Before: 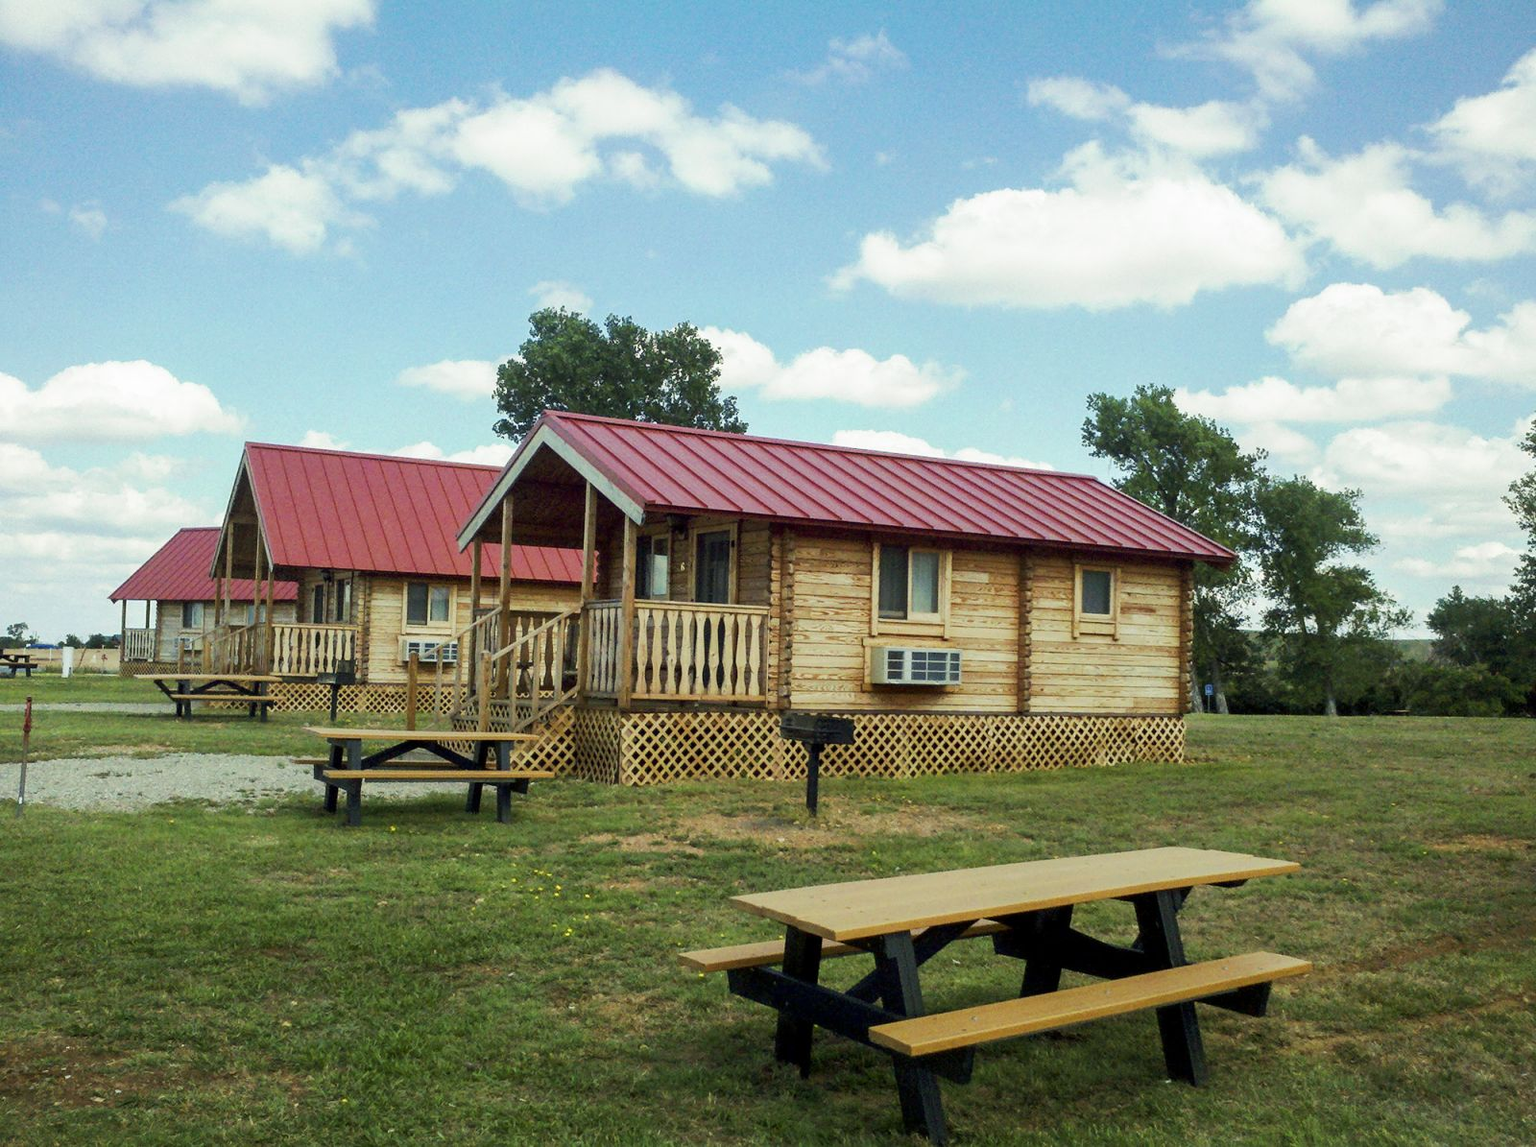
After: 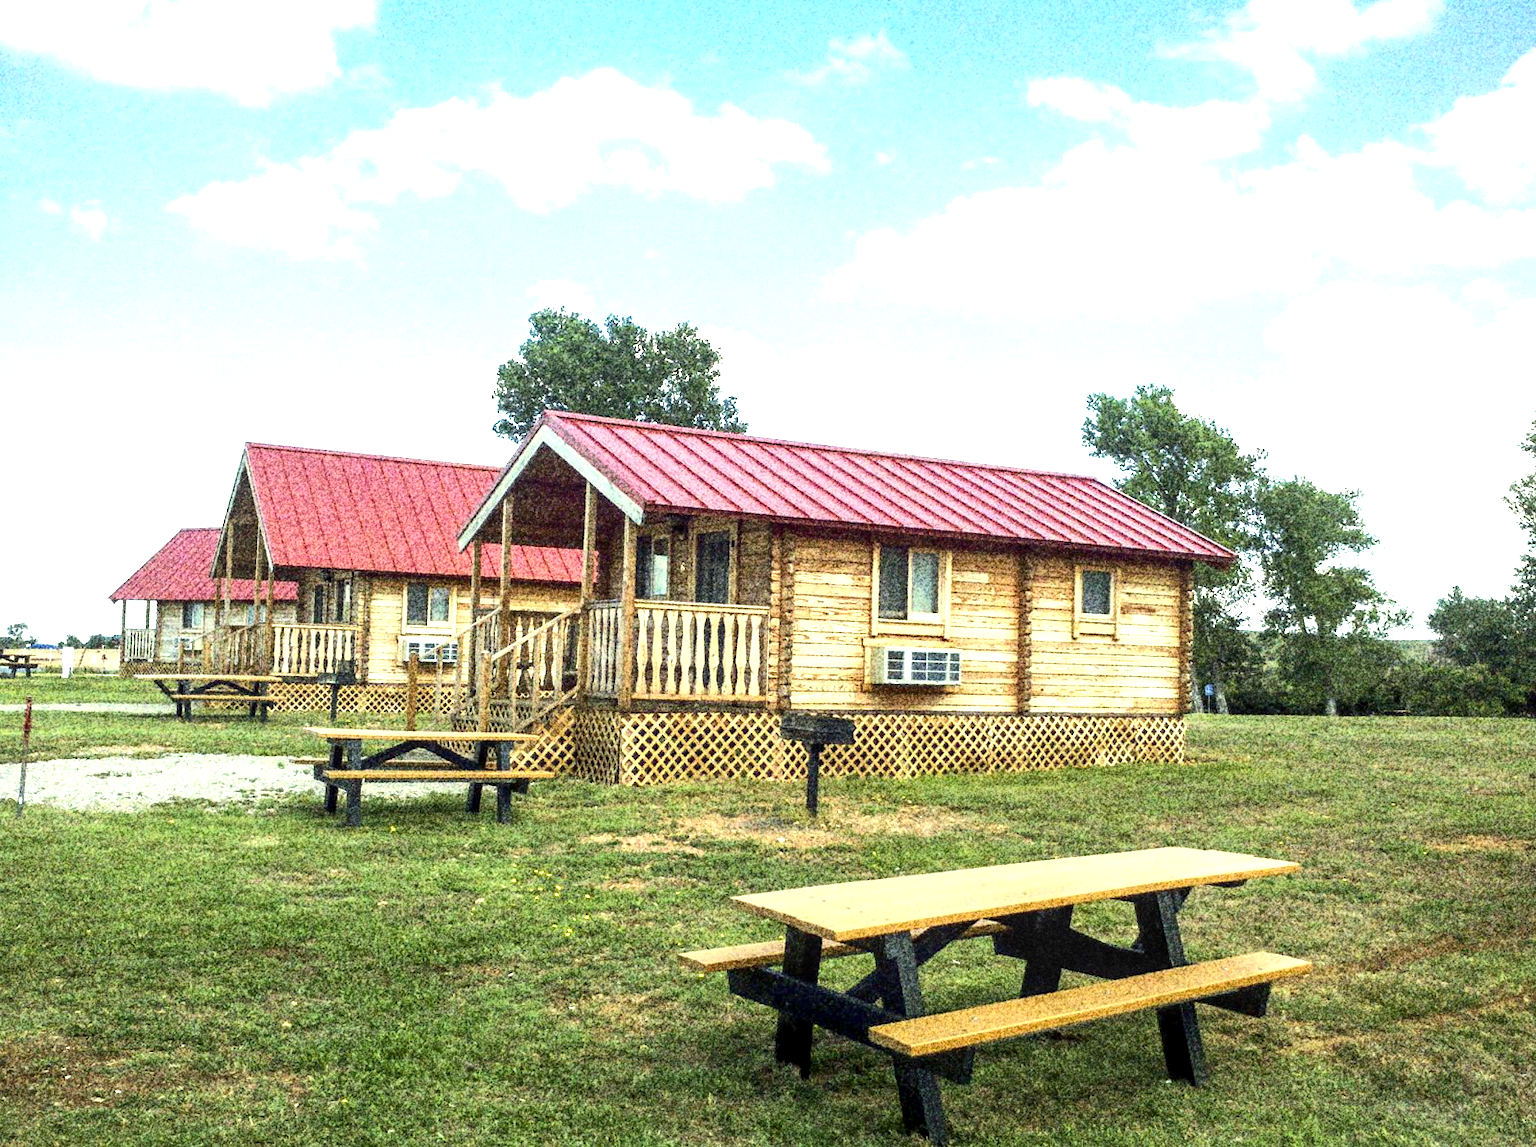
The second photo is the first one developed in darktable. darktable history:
grain: coarseness 30.02 ISO, strength 100%
local contrast: detail 130%
exposure: black level correction 0, exposure 1.173 EV, compensate exposure bias true, compensate highlight preservation false
